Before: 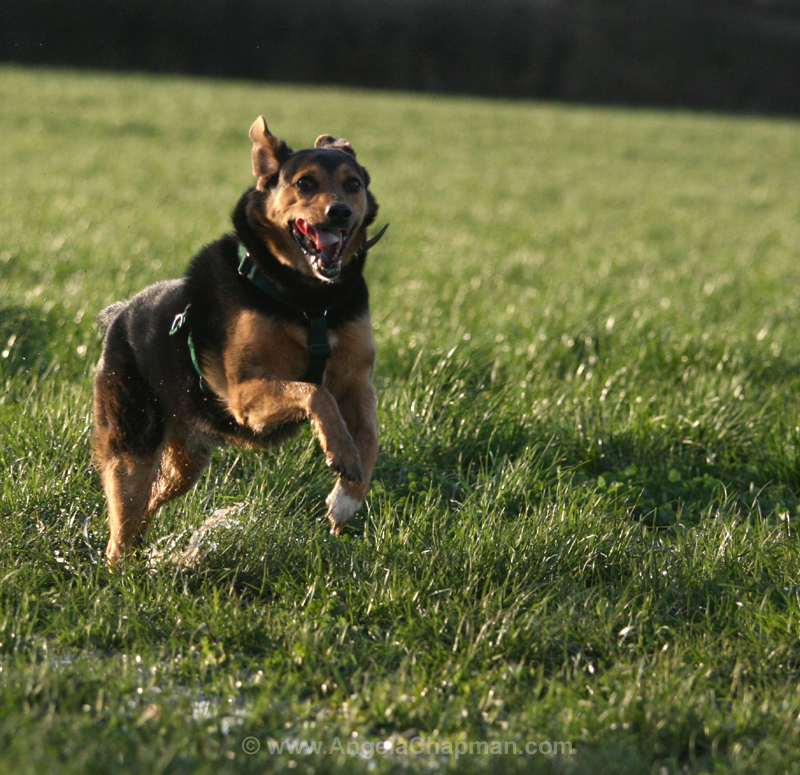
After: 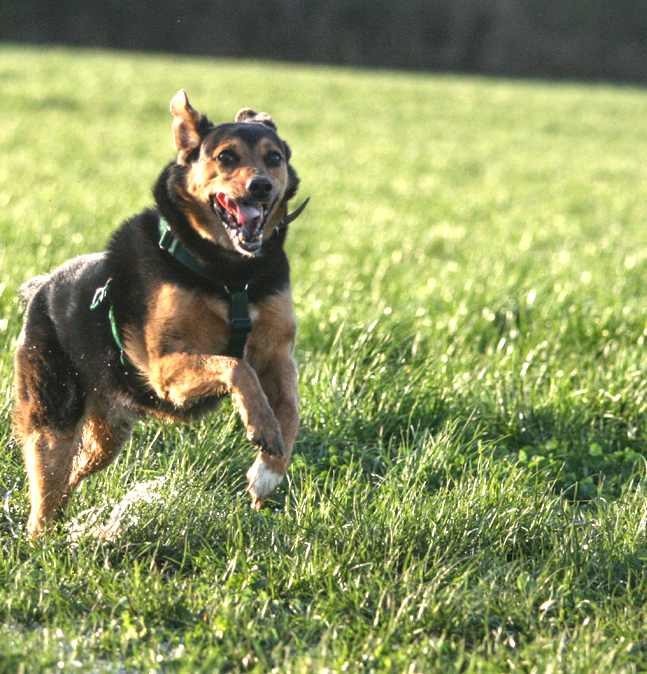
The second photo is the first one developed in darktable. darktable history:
exposure: black level correction 0, exposure 1.173 EV, compensate exposure bias true, compensate highlight preservation false
white balance: red 0.976, blue 1.04
crop: left 9.929%, top 3.475%, right 9.188%, bottom 9.529%
contrast brightness saturation: contrast 0.05, brightness 0.06, saturation 0.01
local contrast: on, module defaults
